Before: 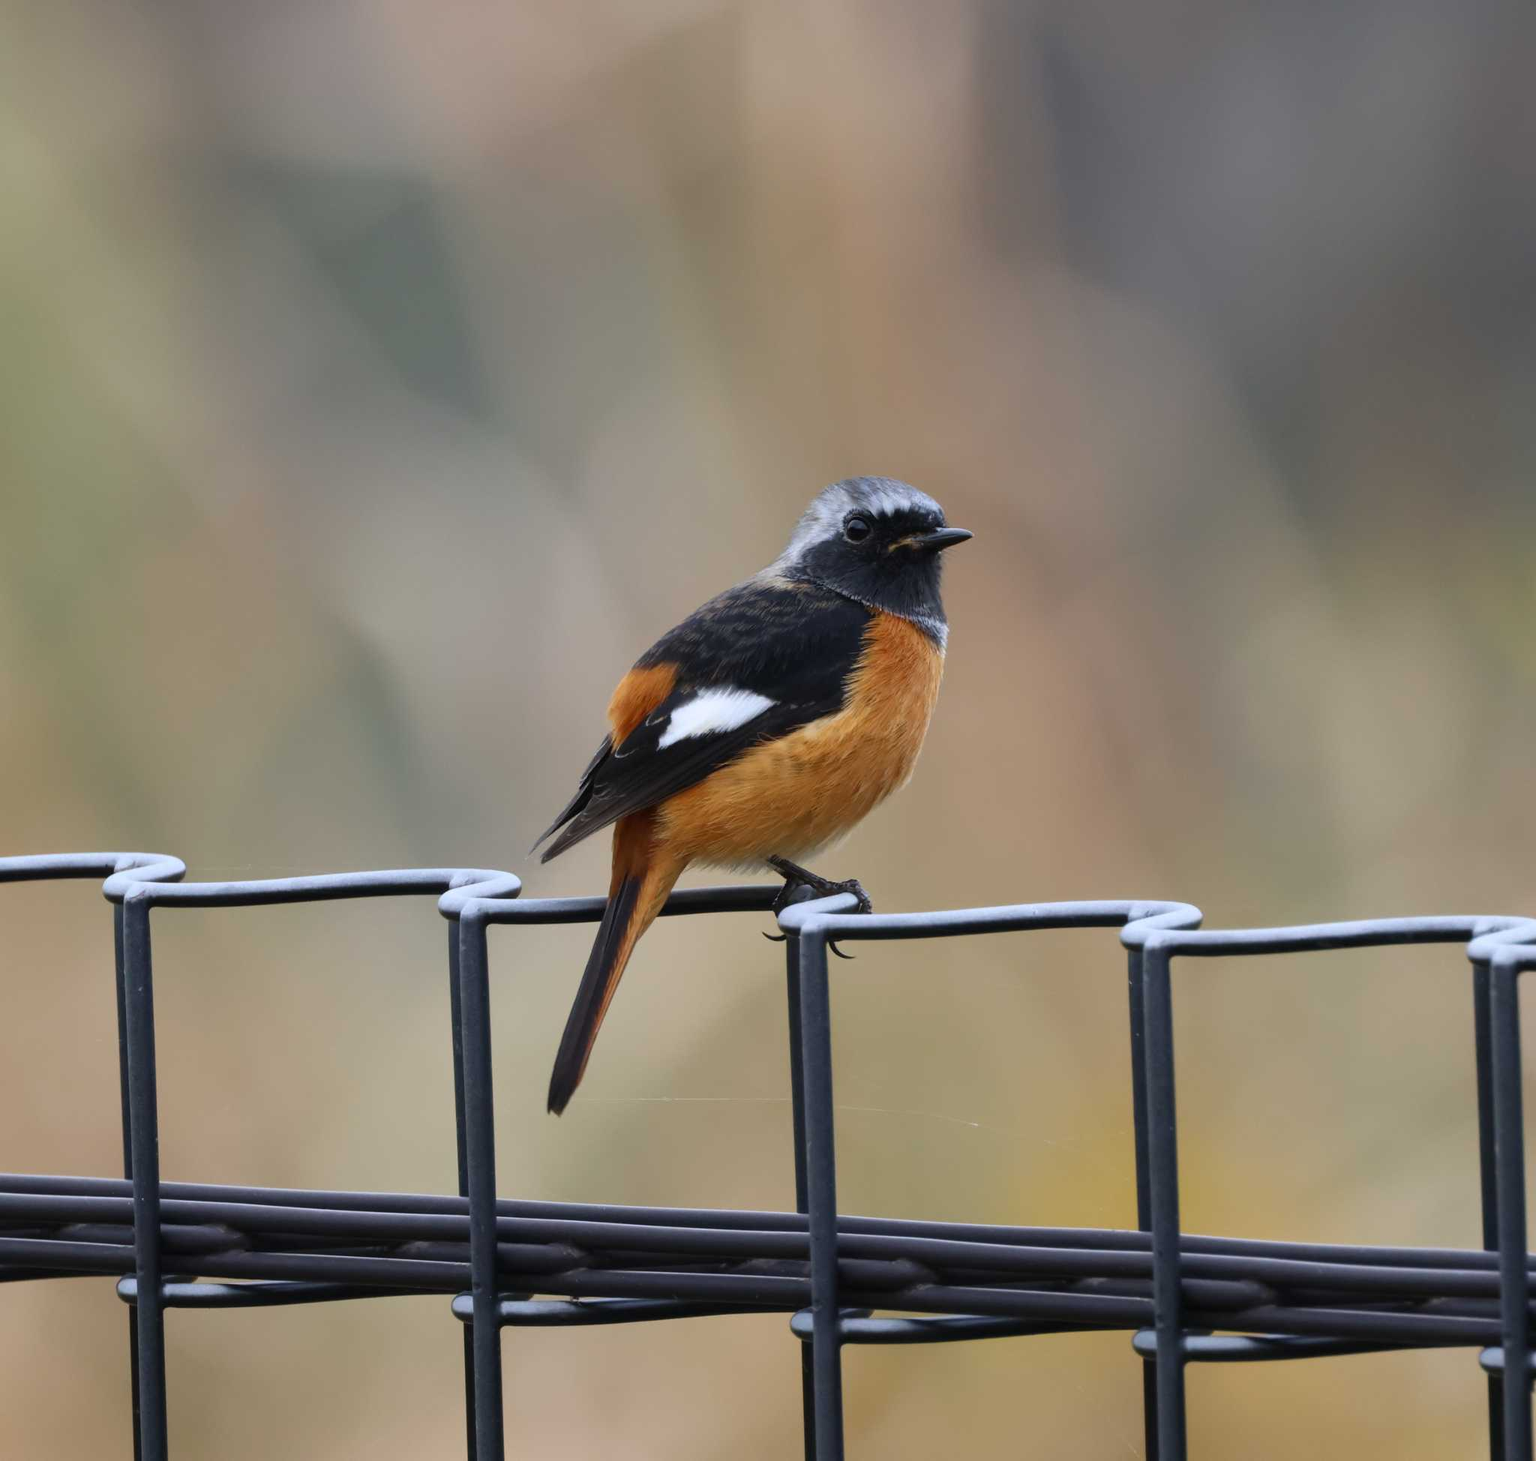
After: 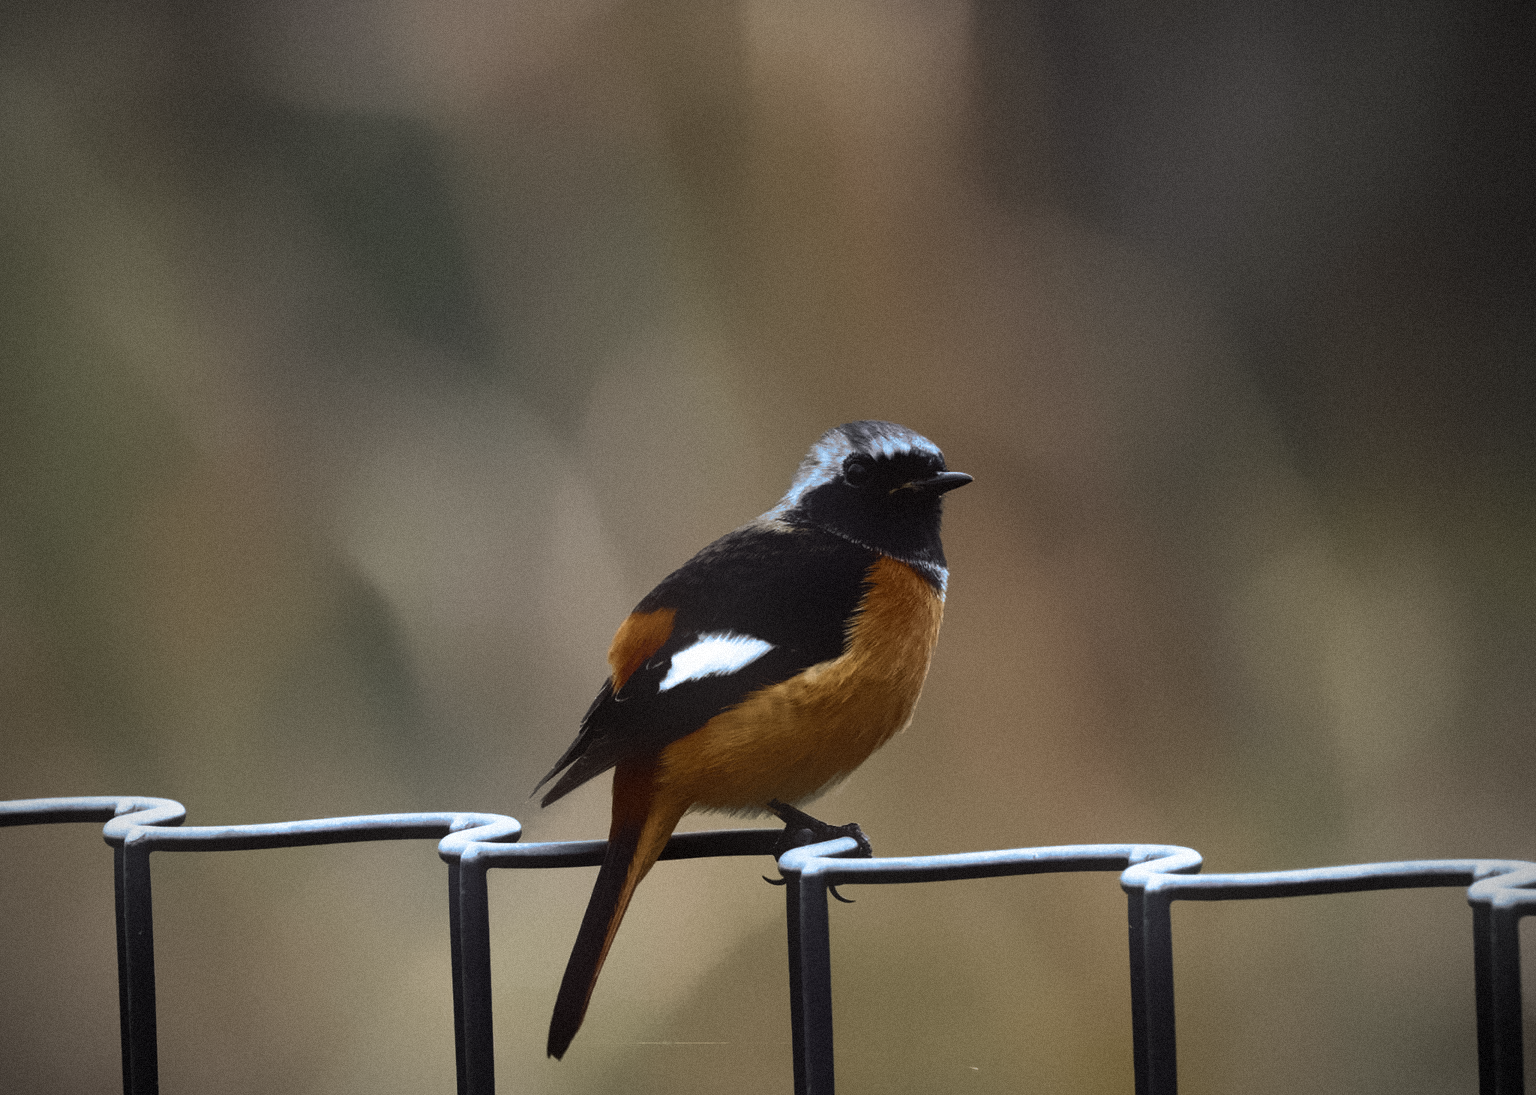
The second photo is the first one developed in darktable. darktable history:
crop: top 3.857%, bottom 21.132%
tone curve: curves: ch0 [(0, 0) (0.56, 0.467) (0.846, 0.934) (1, 1)]
rgb primaries: tint hue 3.14°, red hue -0.023, red purity 1.17, green hue 0.005, blue hue 0.049, blue purity 1
color calibration: x 0.329, y 0.345, temperature 5633 K
exposure: exposure -0.293 EV
split-toning: shadows › hue 351.18°, shadows › saturation 0.86, highlights › hue 218.82°, highlights › saturation 0.73, balance -19.167
bloom: threshold 82.5%, strength 16.25%
vignetting: fall-off start 75%, brightness -0.692, width/height ratio 1.084
surface blur: radius 20.94, red 0.03, green 0.083, blue 0.02
shadows and highlights: shadows -12.5, white point adjustment 4, highlights 28.33
